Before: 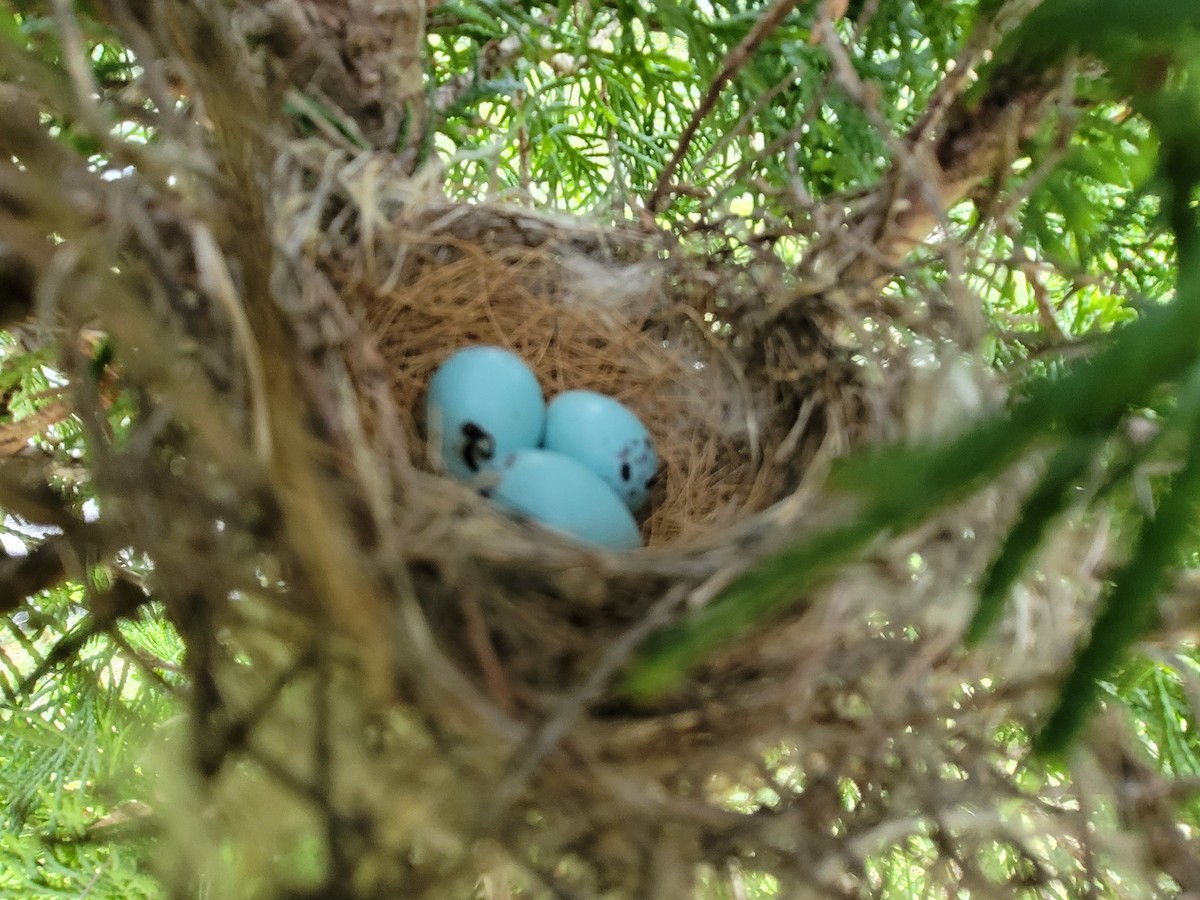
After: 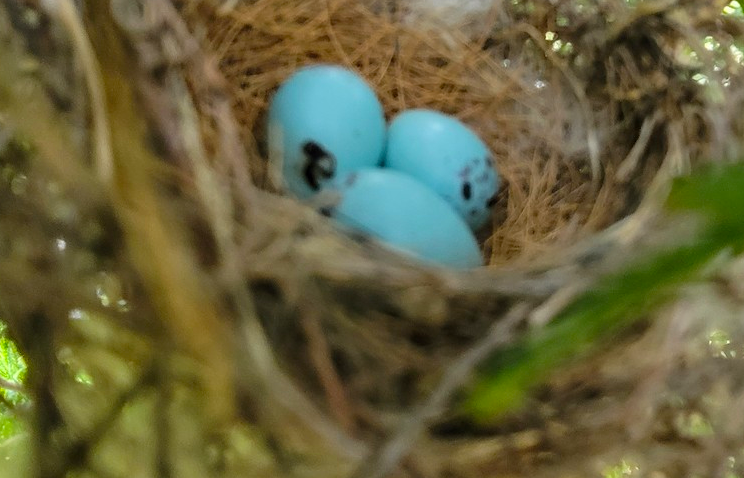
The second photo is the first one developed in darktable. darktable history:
shadows and highlights: white point adjustment 0.1, highlights -70, soften with gaussian
crop: left 13.312%, top 31.28%, right 24.627%, bottom 15.582%
color balance: output saturation 120%
